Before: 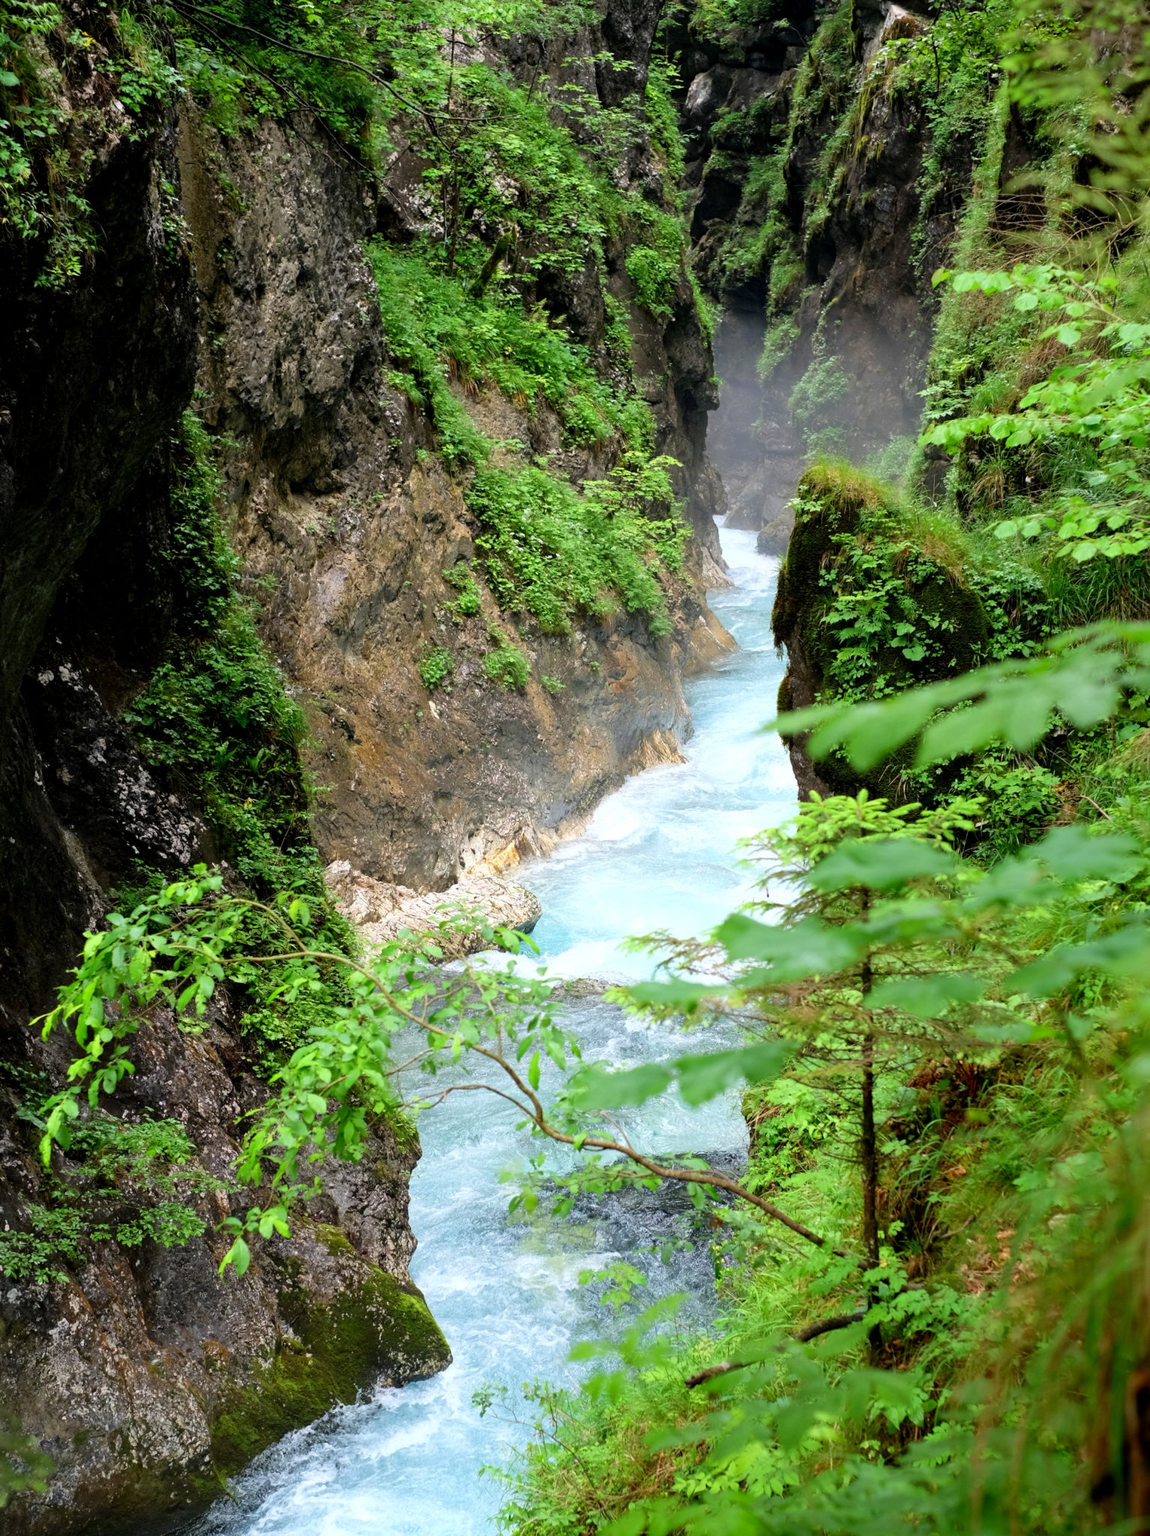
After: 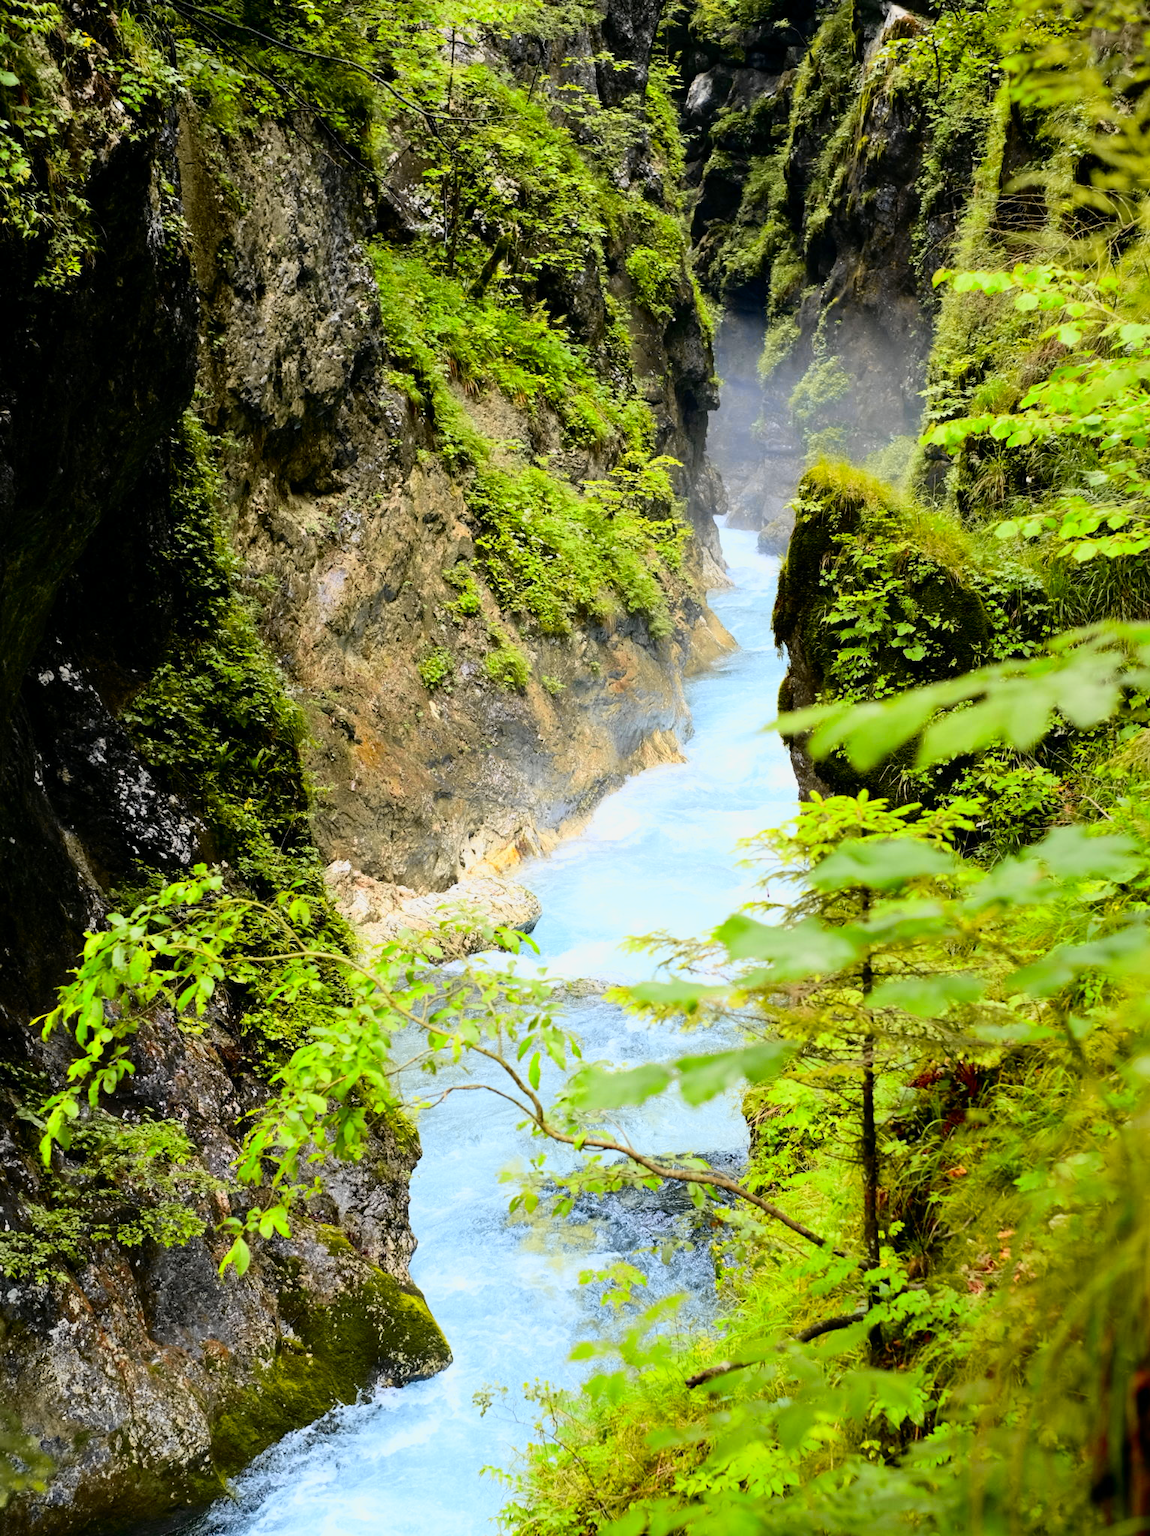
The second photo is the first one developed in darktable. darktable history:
contrast brightness saturation: contrast 0.23, brightness 0.1, saturation 0.29
tone curve: curves: ch0 [(0, 0) (0.07, 0.052) (0.23, 0.254) (0.486, 0.53) (0.822, 0.825) (0.994, 0.955)]; ch1 [(0, 0) (0.226, 0.261) (0.379, 0.442) (0.469, 0.472) (0.495, 0.495) (0.514, 0.504) (0.561, 0.568) (0.59, 0.612) (1, 1)]; ch2 [(0, 0) (0.269, 0.299) (0.459, 0.441) (0.498, 0.499) (0.523, 0.52) (0.551, 0.576) (0.629, 0.643) (0.659, 0.681) (0.718, 0.764) (1, 1)], color space Lab, independent channels, preserve colors none
